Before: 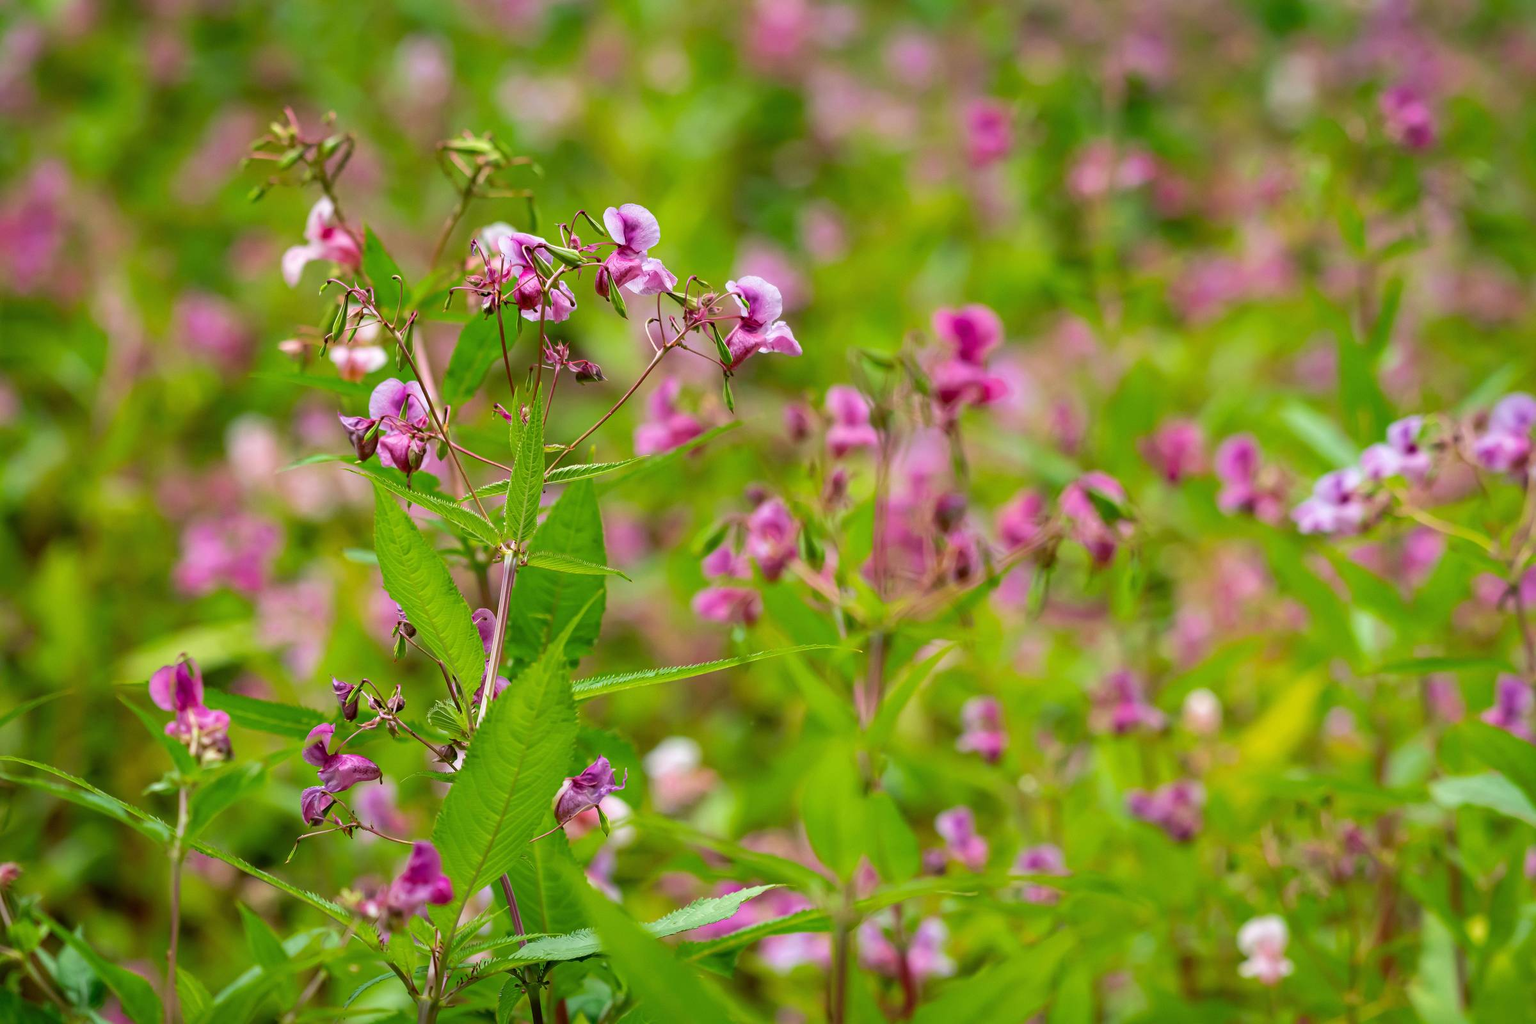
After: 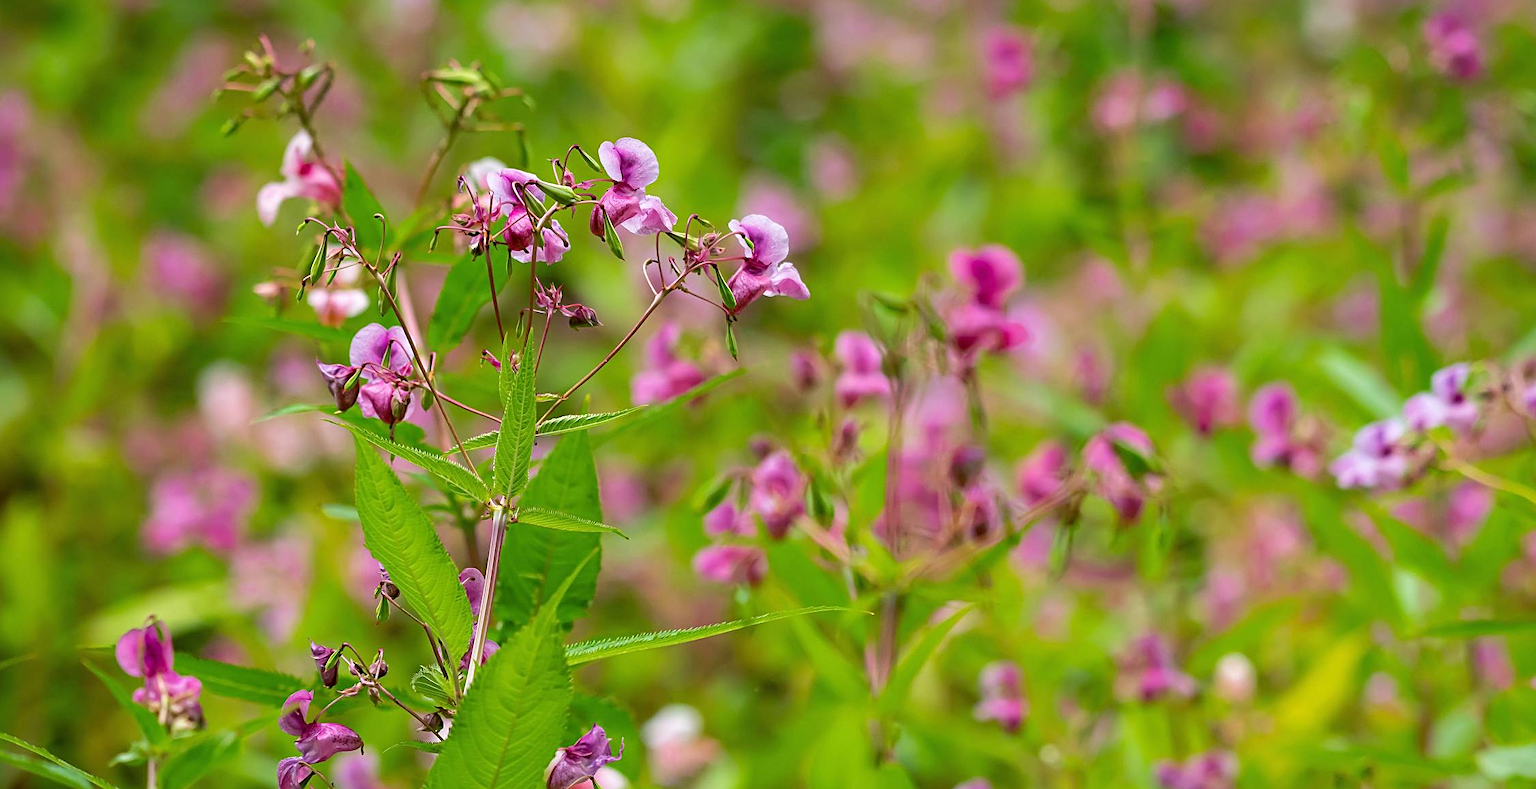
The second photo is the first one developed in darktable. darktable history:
sharpen: on, module defaults
crop: left 2.637%, top 7.292%, right 3.241%, bottom 20.204%
